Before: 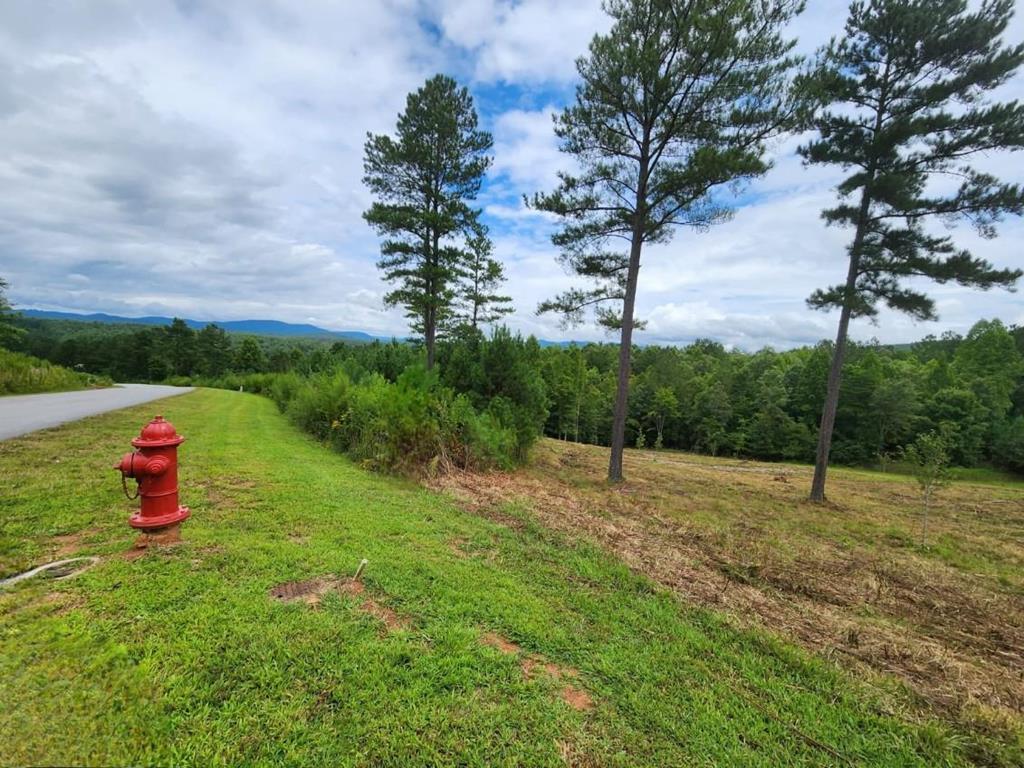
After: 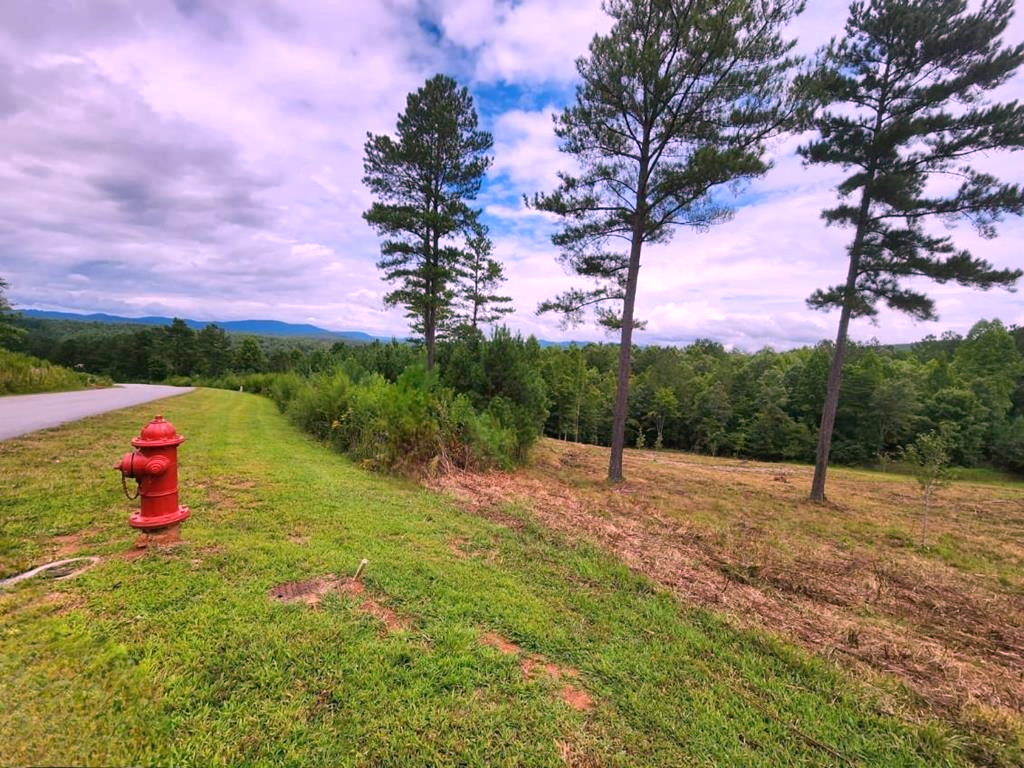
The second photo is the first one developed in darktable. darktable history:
white balance: red 1.188, blue 1.11
shadows and highlights: shadows 60, soften with gaussian
